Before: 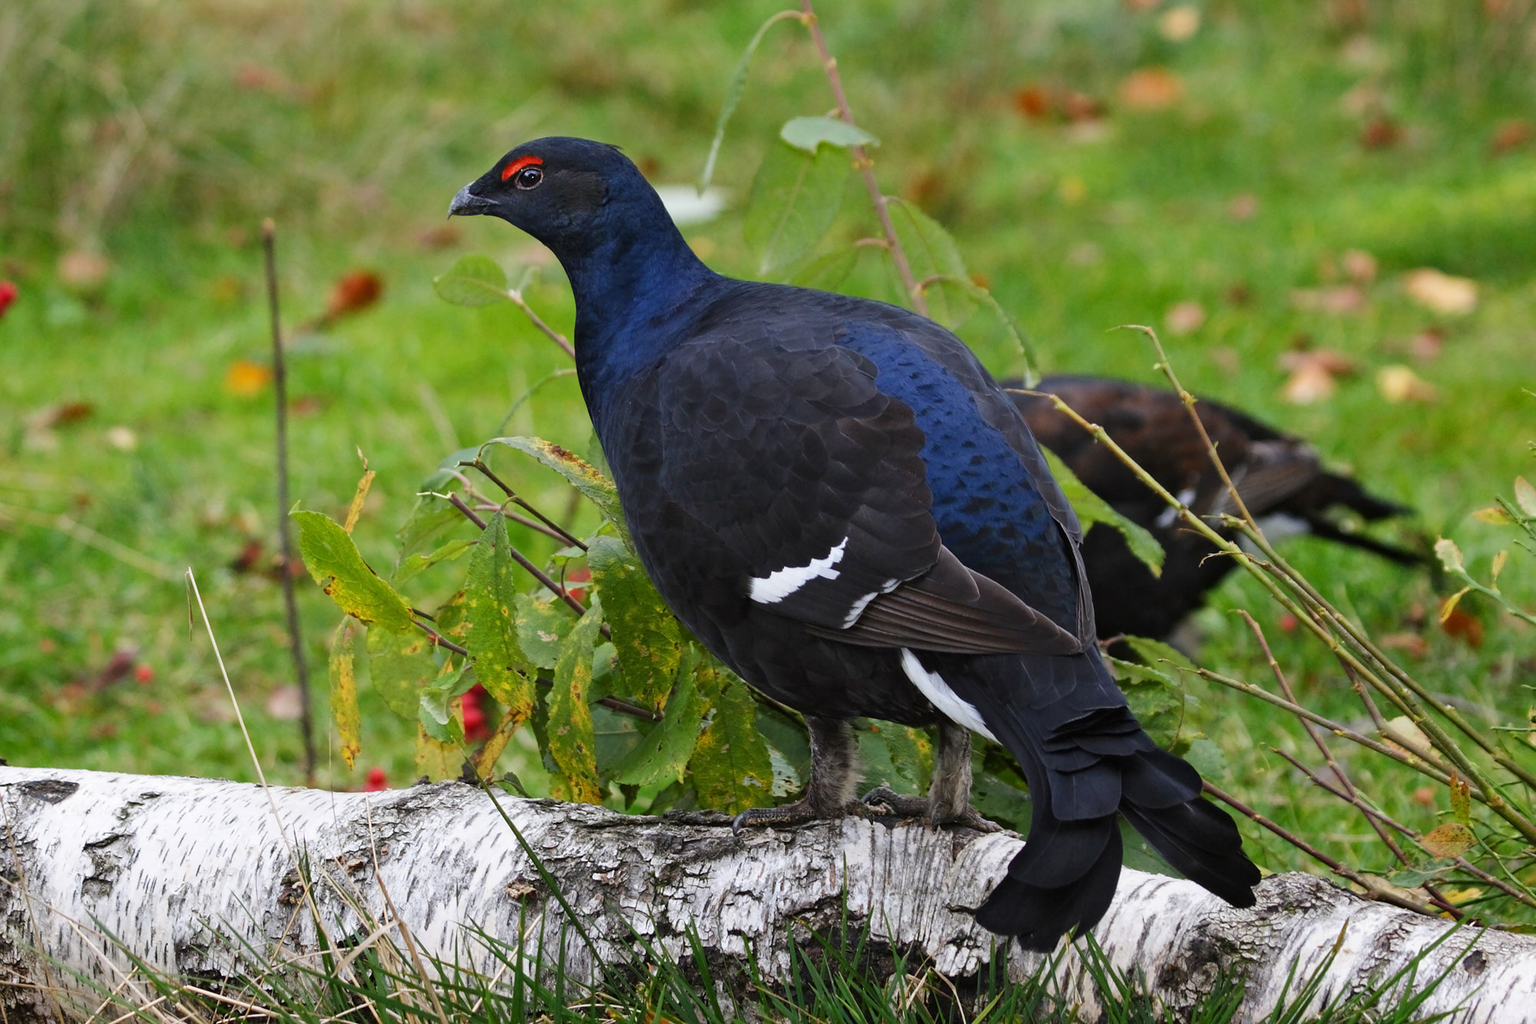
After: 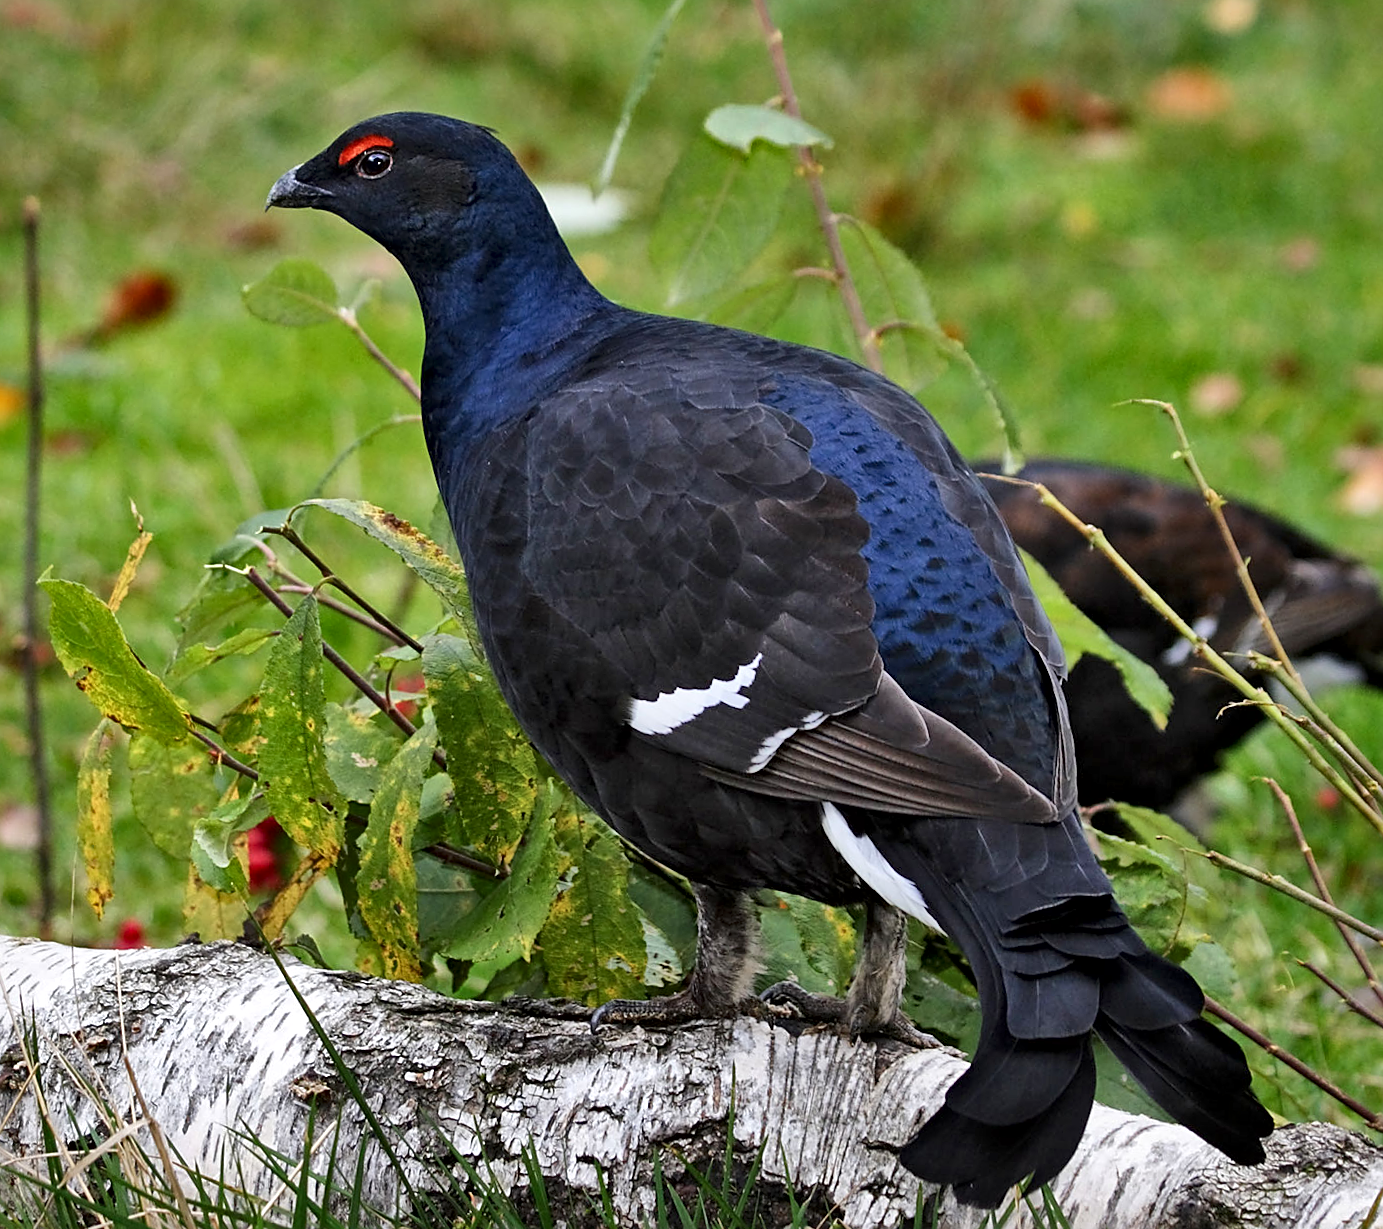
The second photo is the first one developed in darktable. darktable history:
shadows and highlights: low approximation 0.01, soften with gaussian
crop and rotate: angle -3.27°, left 14.277%, top 0.028%, right 10.766%, bottom 0.028%
sharpen: on, module defaults
local contrast: mode bilateral grid, contrast 25, coarseness 60, detail 151%, midtone range 0.2
